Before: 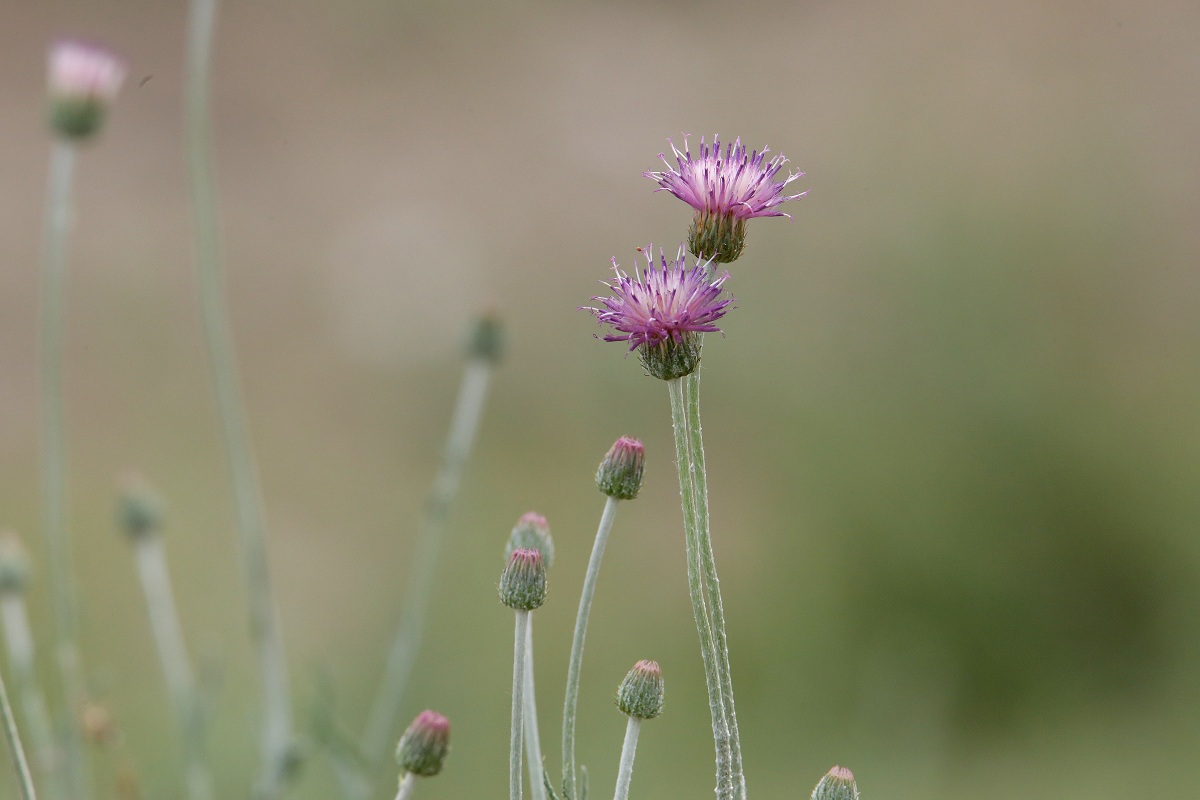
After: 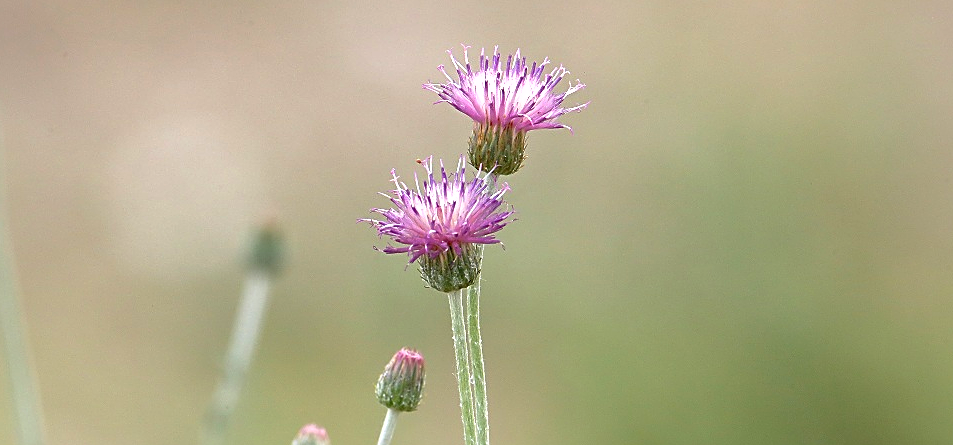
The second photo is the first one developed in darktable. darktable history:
sharpen: on, module defaults
shadows and highlights: on, module defaults
crop: left 18.38%, top 11.092%, right 2.134%, bottom 33.217%
exposure: exposure 1 EV, compensate highlight preservation false
